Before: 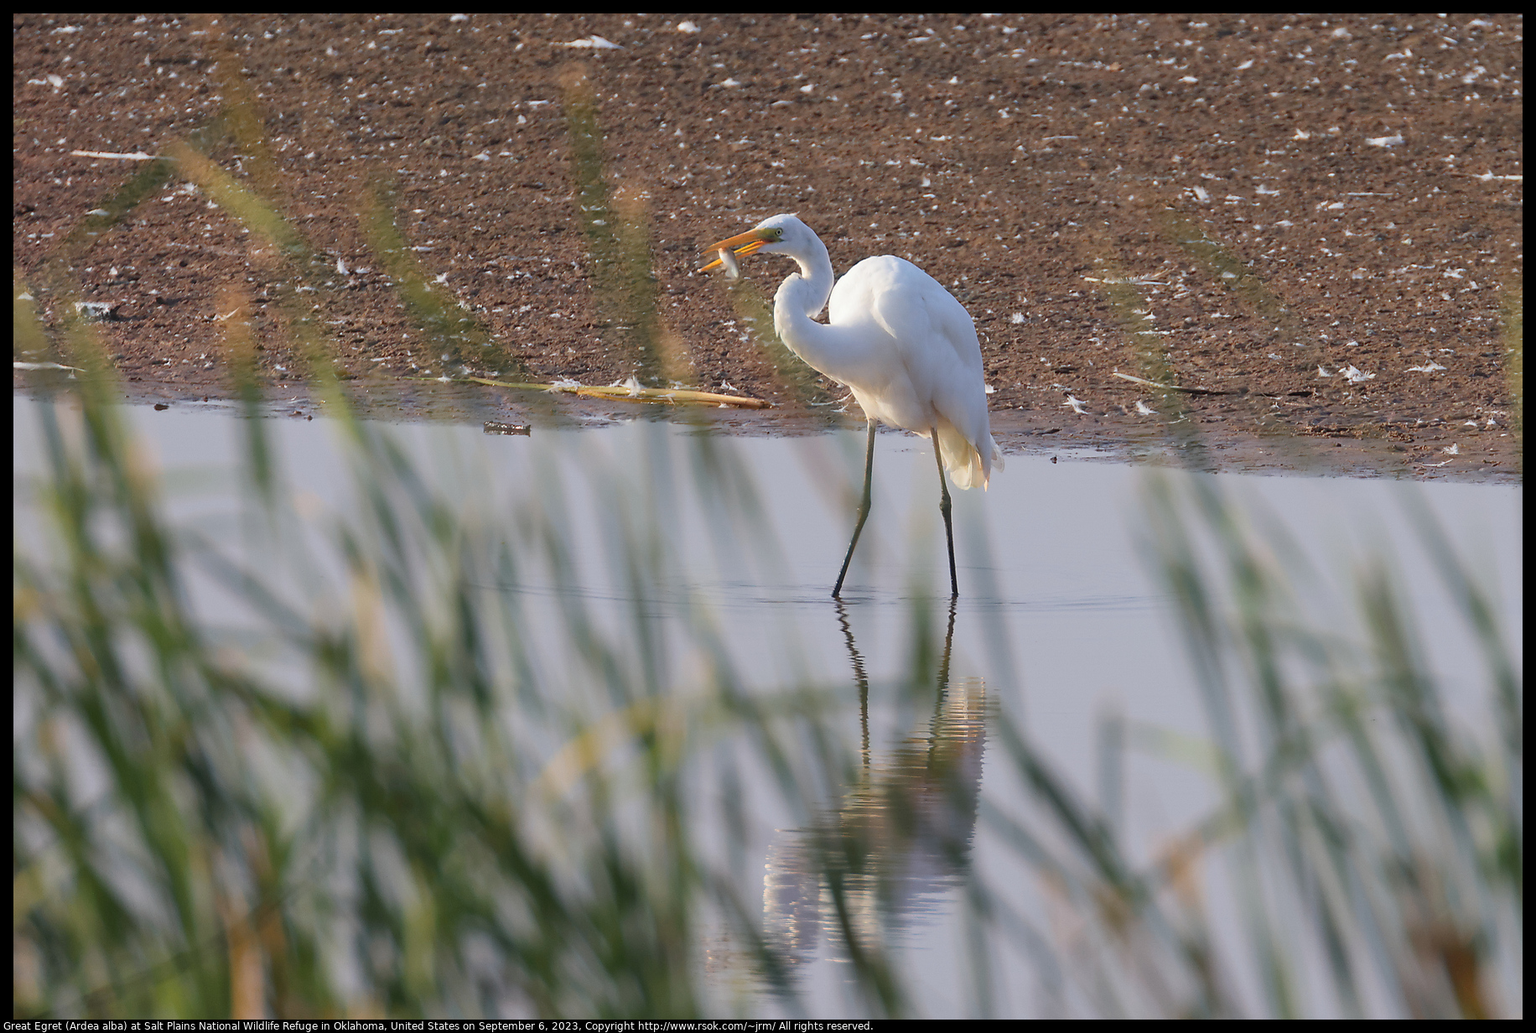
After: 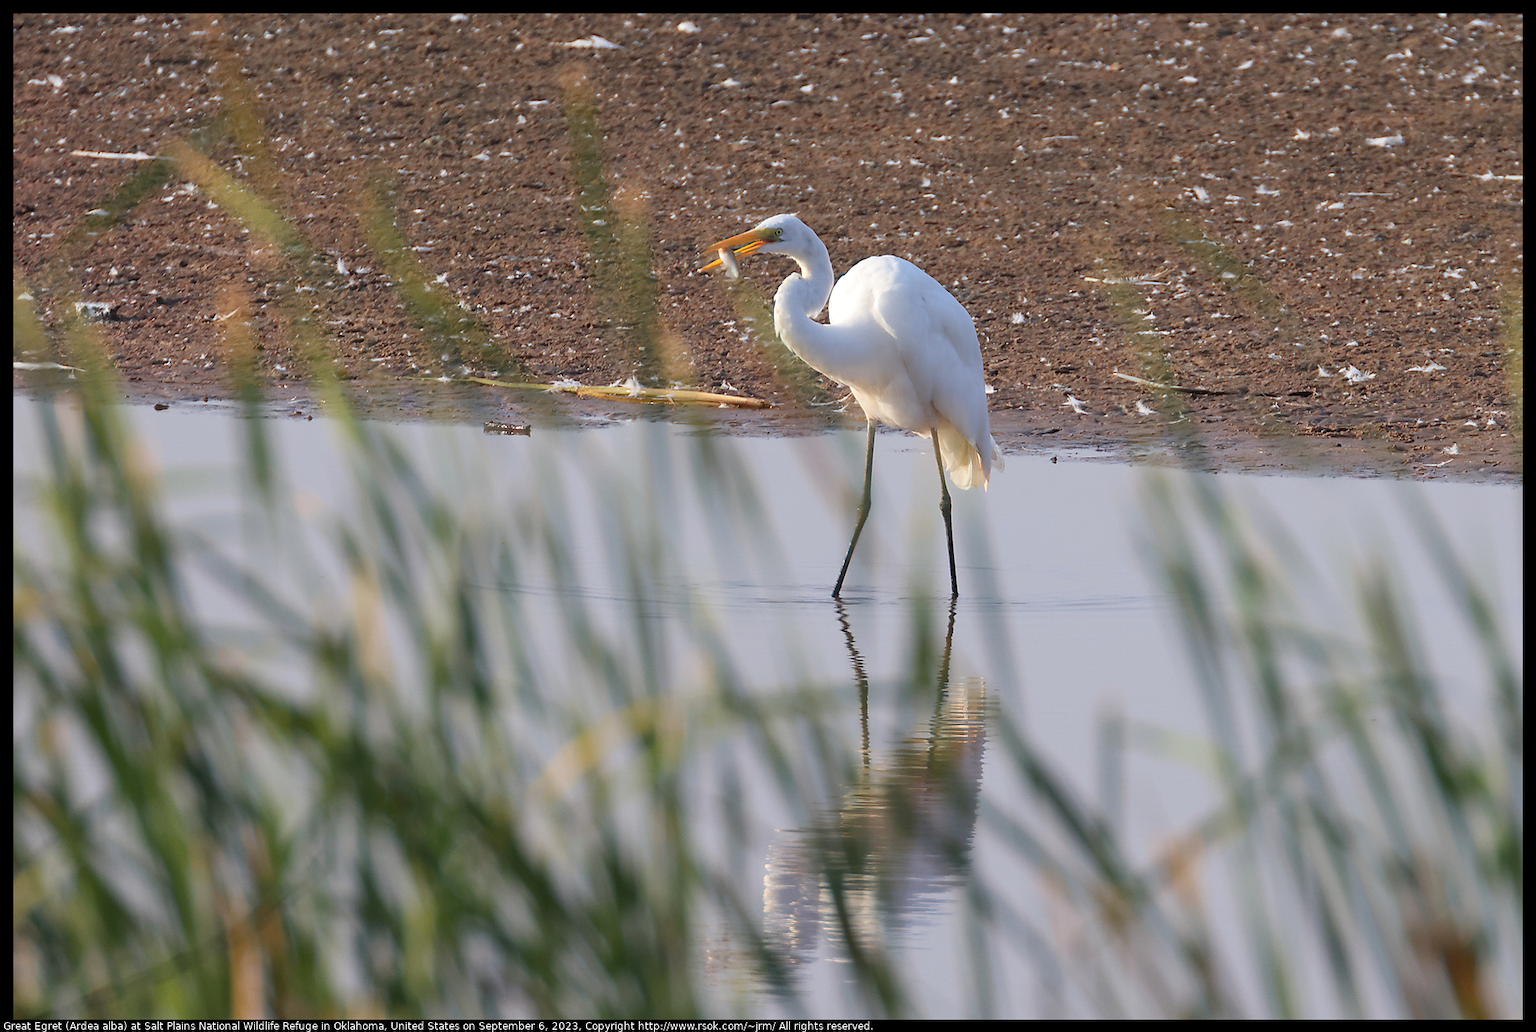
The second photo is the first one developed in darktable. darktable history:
exposure: black level correction 0.002, exposure 0.149 EV, compensate exposure bias true, compensate highlight preservation false
